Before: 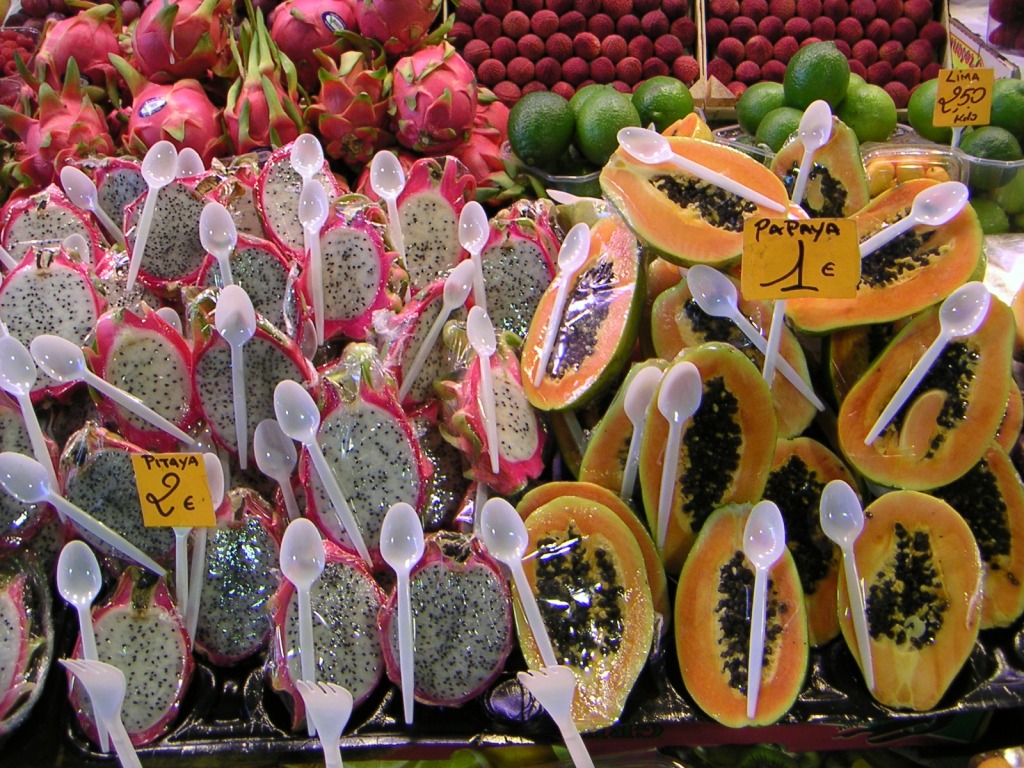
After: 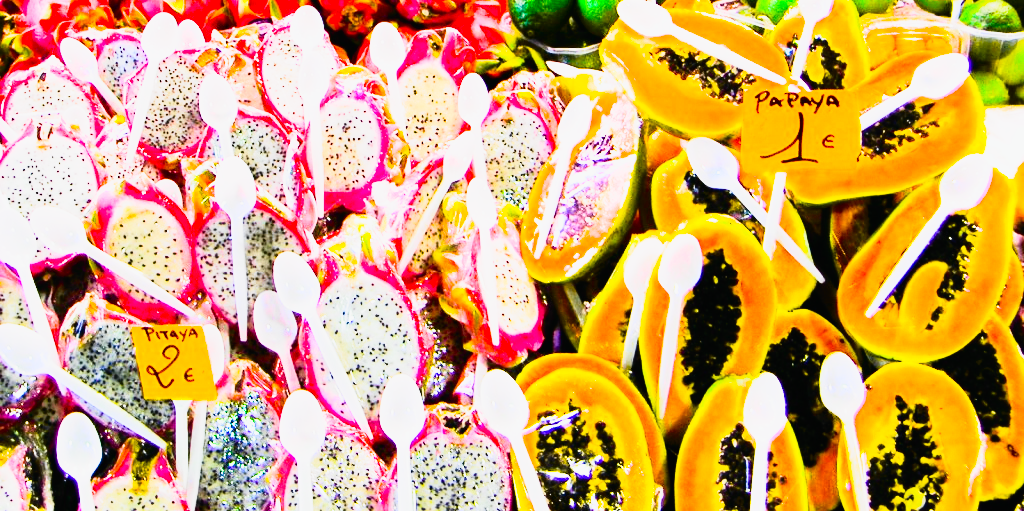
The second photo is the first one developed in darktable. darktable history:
crop: top 16.727%, bottom 16.727%
color balance: input saturation 134.34%, contrast -10.04%, contrast fulcrum 19.67%, output saturation 133.51%
tone equalizer: -8 EV -0.417 EV, -7 EV -0.389 EV, -6 EV -0.333 EV, -5 EV -0.222 EV, -3 EV 0.222 EV, -2 EV 0.333 EV, -1 EV 0.389 EV, +0 EV 0.417 EV, edges refinement/feathering 500, mask exposure compensation -1.57 EV, preserve details no
tone curve: curves: ch0 [(0, 0.009) (0.105, 0.08) (0.195, 0.18) (0.283, 0.316) (0.384, 0.434) (0.485, 0.531) (0.638, 0.69) (0.81, 0.872) (1, 0.977)]; ch1 [(0, 0) (0.161, 0.092) (0.35, 0.33) (0.379, 0.401) (0.456, 0.469) (0.502, 0.5) (0.525, 0.514) (0.586, 0.617) (0.635, 0.655) (1, 1)]; ch2 [(0, 0) (0.371, 0.362) (0.437, 0.437) (0.48, 0.49) (0.53, 0.515) (0.56, 0.571) (0.622, 0.606) (1, 1)], color space Lab, independent channels, preserve colors none
exposure: black level correction 0, exposure 1.741 EV, compensate exposure bias true, compensate highlight preservation false
contrast brightness saturation: contrast 0.22
sigmoid: contrast 1.8
